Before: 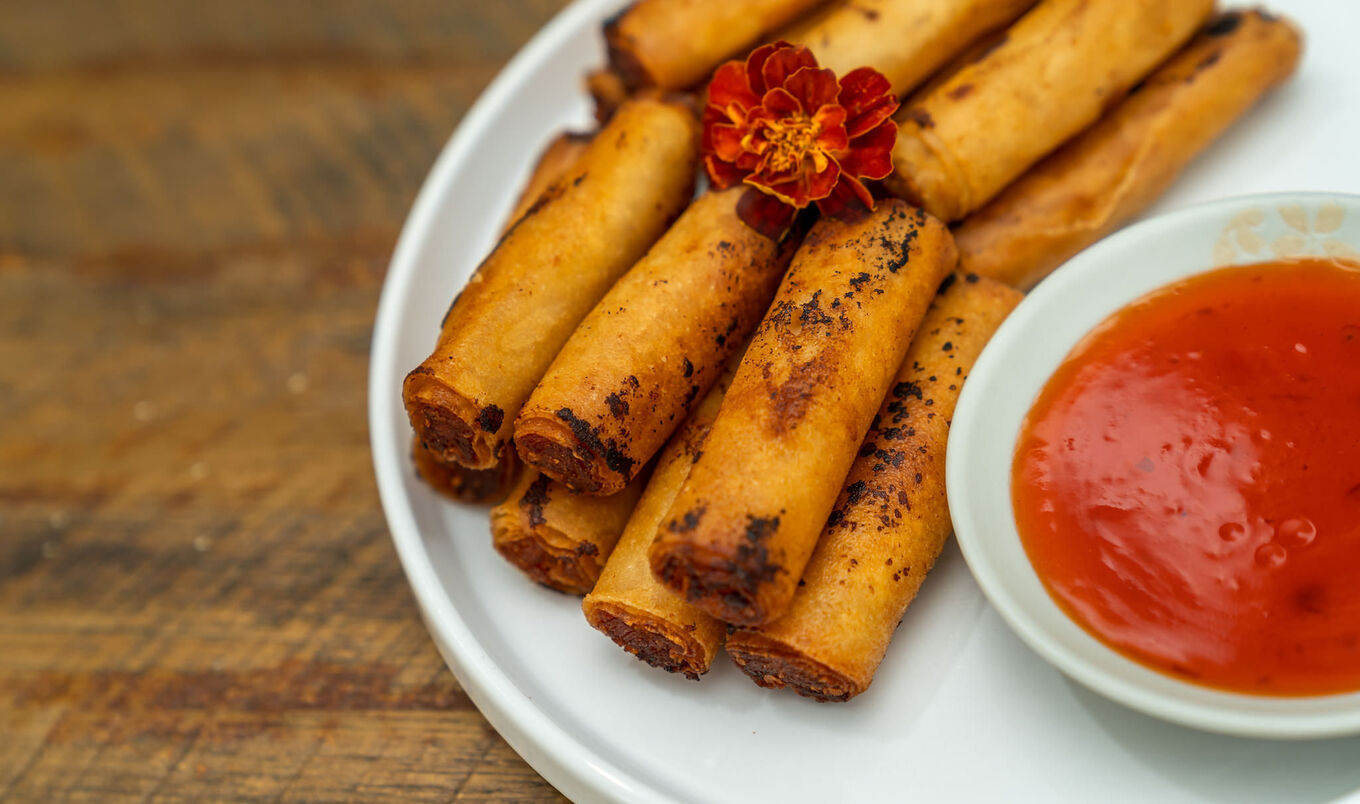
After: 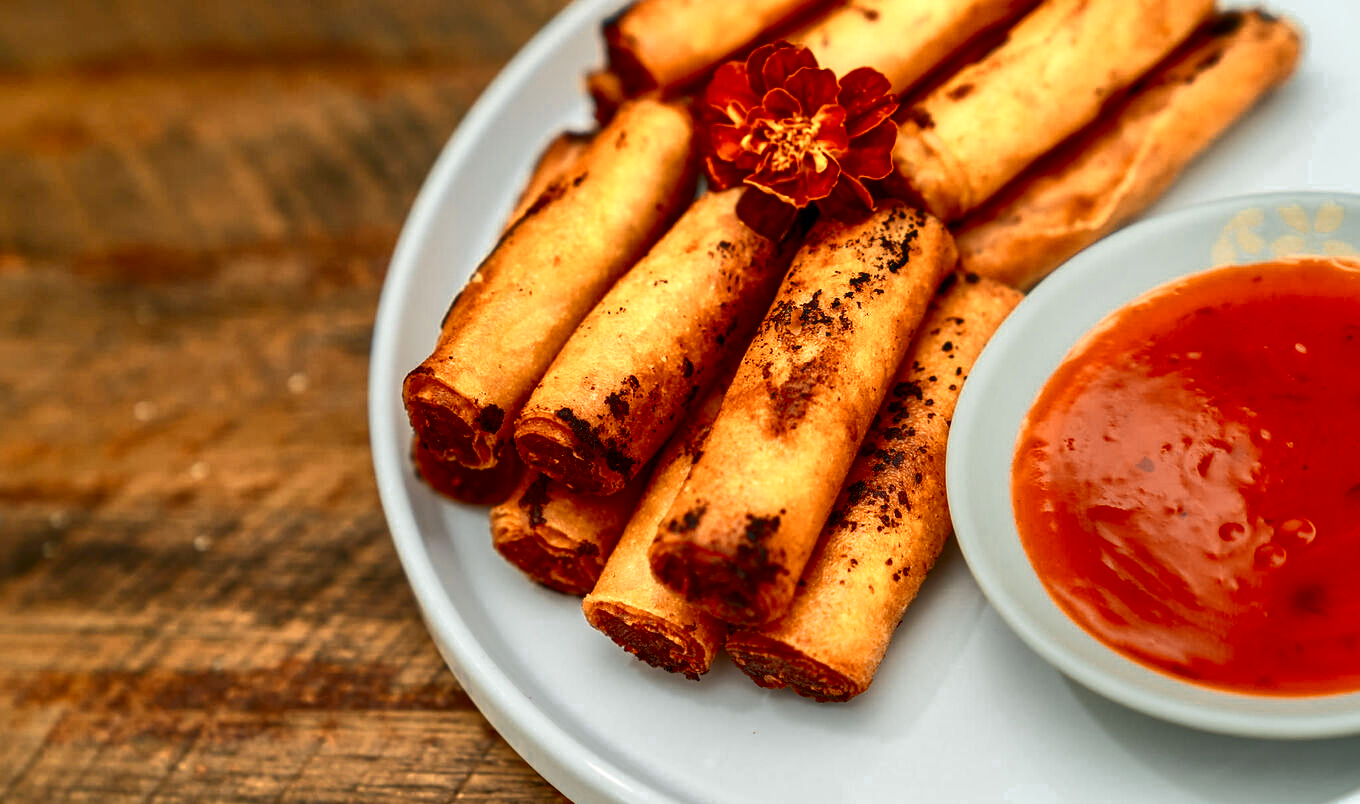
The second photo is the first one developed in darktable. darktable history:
color zones: curves: ch0 [(0.018, 0.548) (0.197, 0.654) (0.425, 0.447) (0.605, 0.658) (0.732, 0.579)]; ch1 [(0.105, 0.531) (0.224, 0.531) (0.386, 0.39) (0.618, 0.456) (0.732, 0.456) (0.956, 0.421)]; ch2 [(0.039, 0.583) (0.215, 0.465) (0.399, 0.544) (0.465, 0.548) (0.614, 0.447) (0.724, 0.43) (0.882, 0.623) (0.956, 0.632)]
shadows and highlights: highlights color adjustment 32.83%
contrast brightness saturation: contrast 0.244, brightness -0.244, saturation 0.139
